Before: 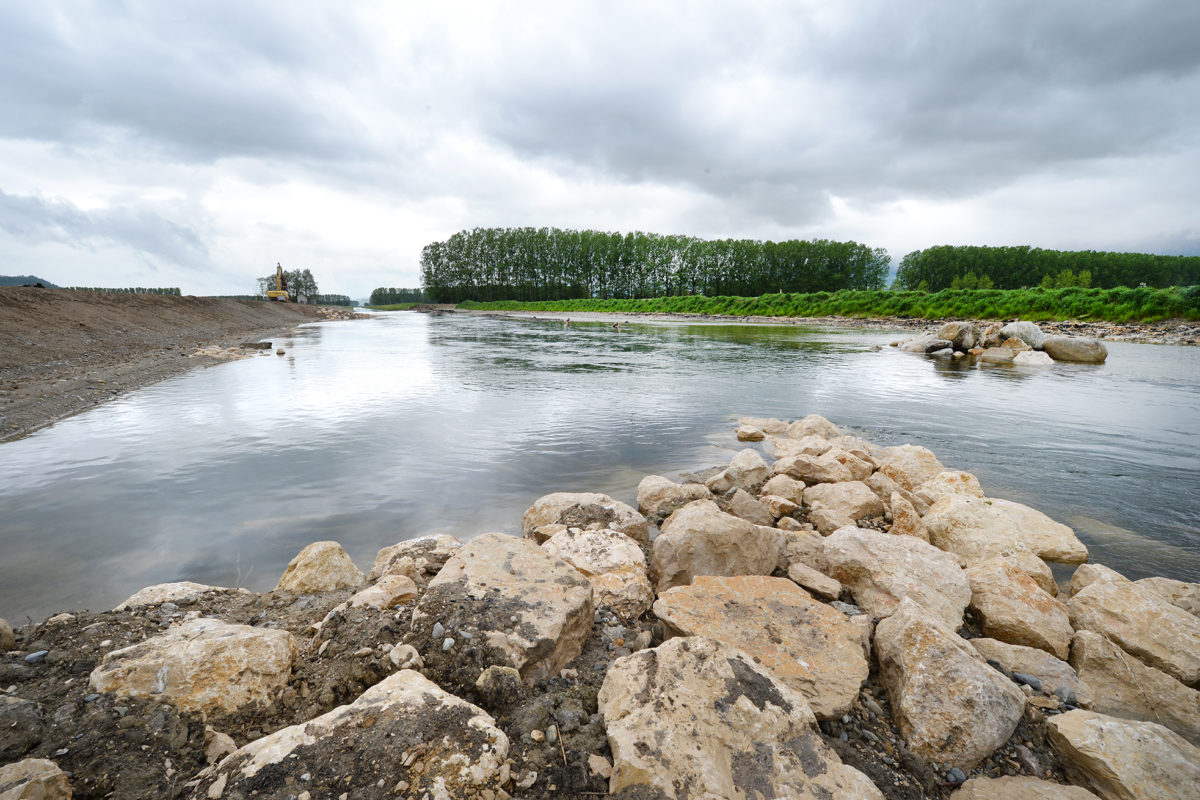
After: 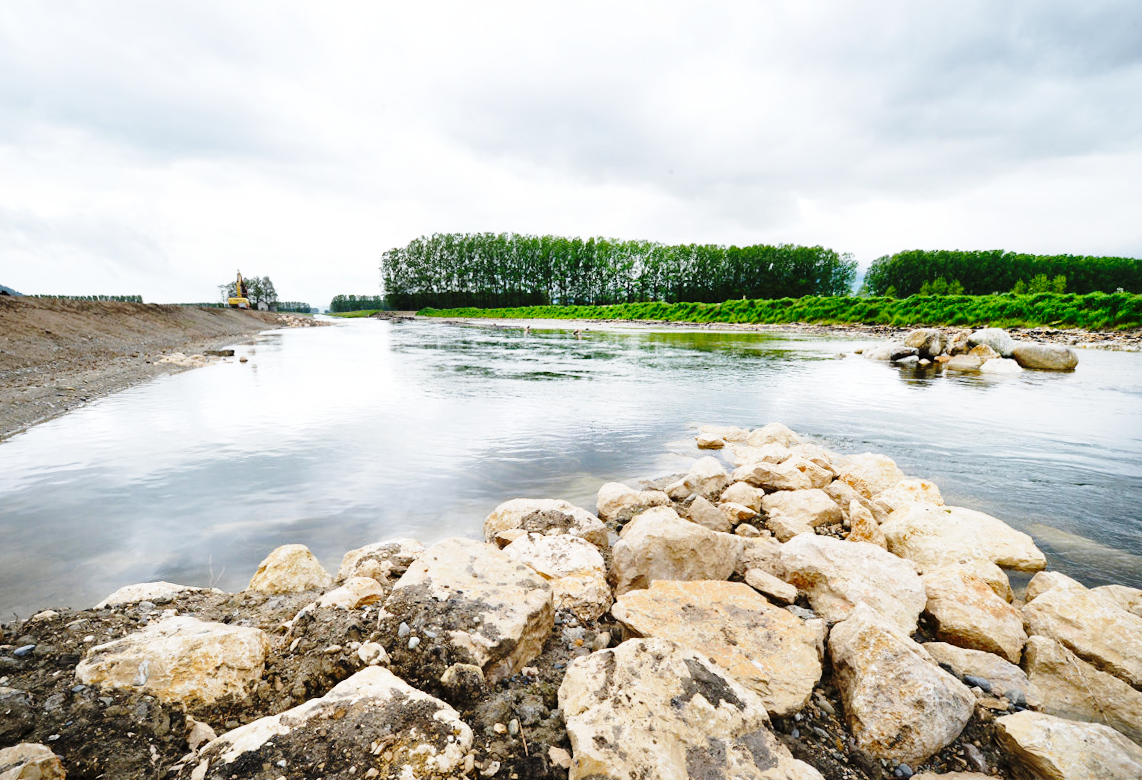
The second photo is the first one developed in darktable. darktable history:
rotate and perspective: rotation 0.074°, lens shift (vertical) 0.096, lens shift (horizontal) -0.041, crop left 0.043, crop right 0.952, crop top 0.024, crop bottom 0.979
base curve: curves: ch0 [(0, 0) (0.04, 0.03) (0.133, 0.232) (0.448, 0.748) (0.843, 0.968) (1, 1)], preserve colors none
